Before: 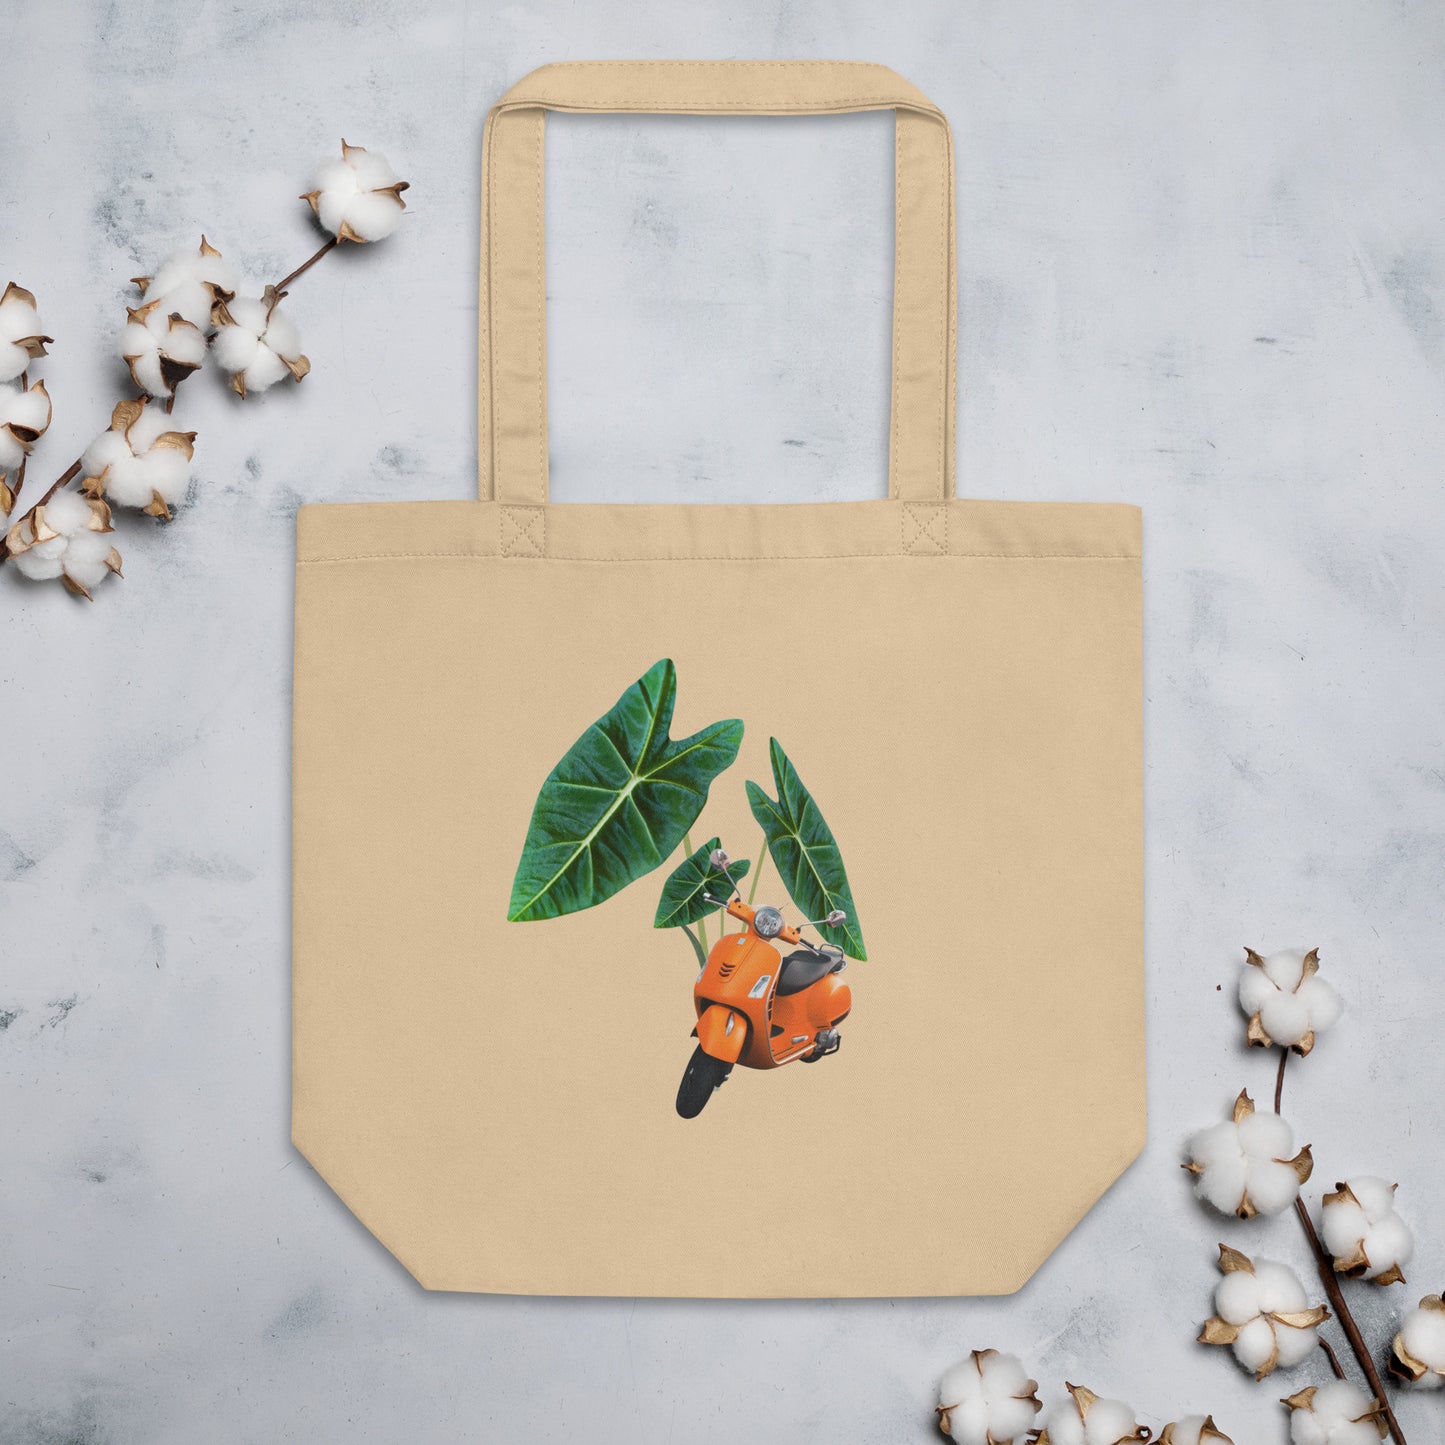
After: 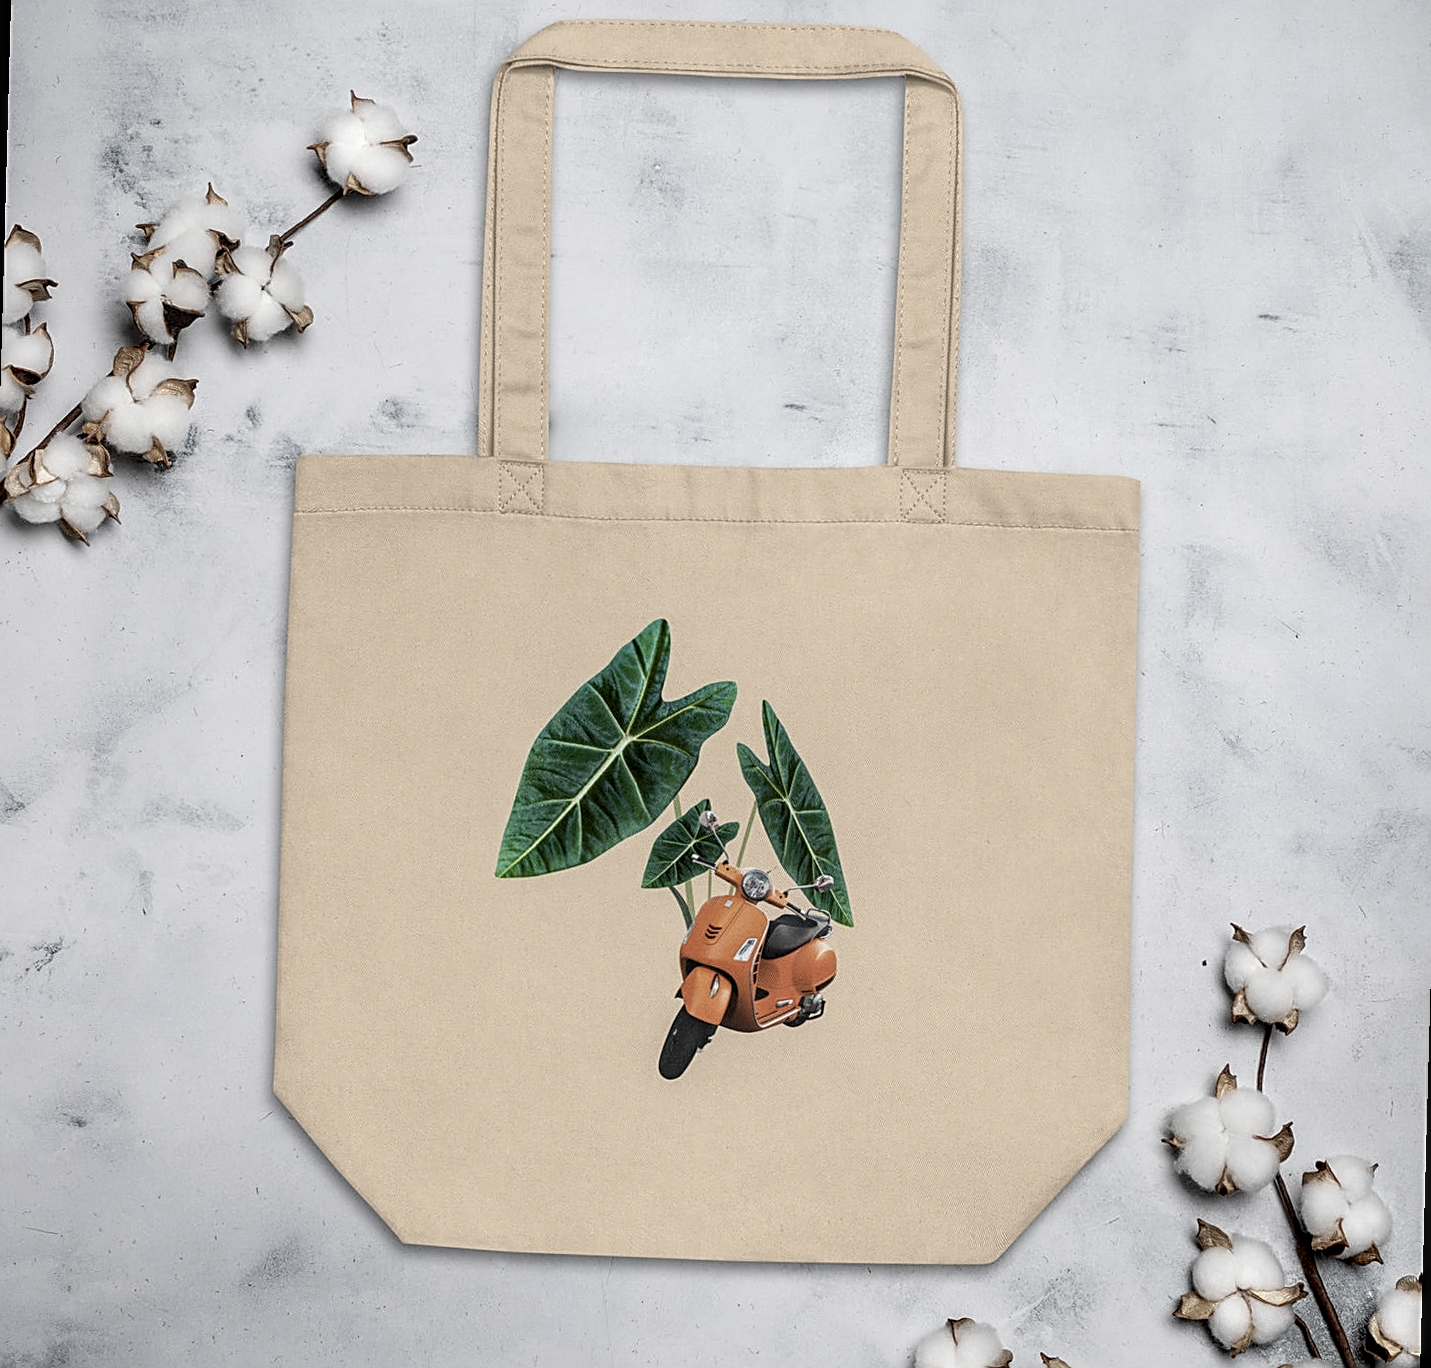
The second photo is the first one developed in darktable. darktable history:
sharpen: amount 0.75
contrast brightness saturation: contrast 0.1, saturation -0.36
rotate and perspective: rotation 1.57°, crop left 0.018, crop right 0.982, crop top 0.039, crop bottom 0.961
local contrast: detail 150%
